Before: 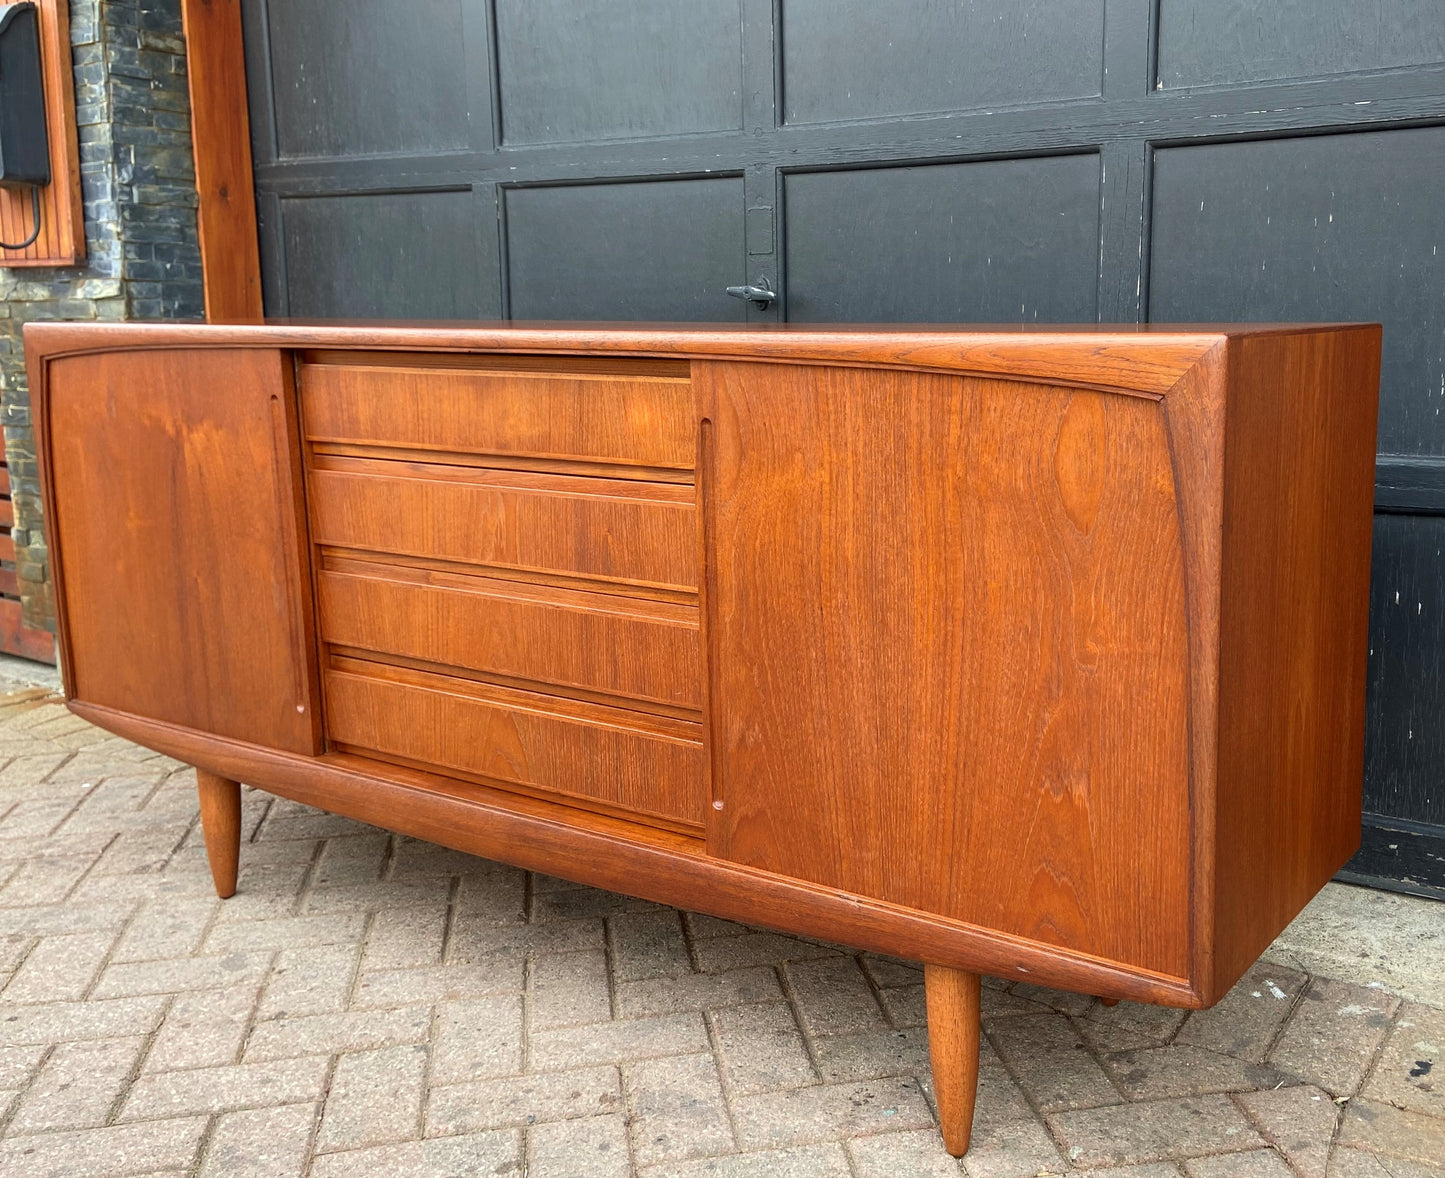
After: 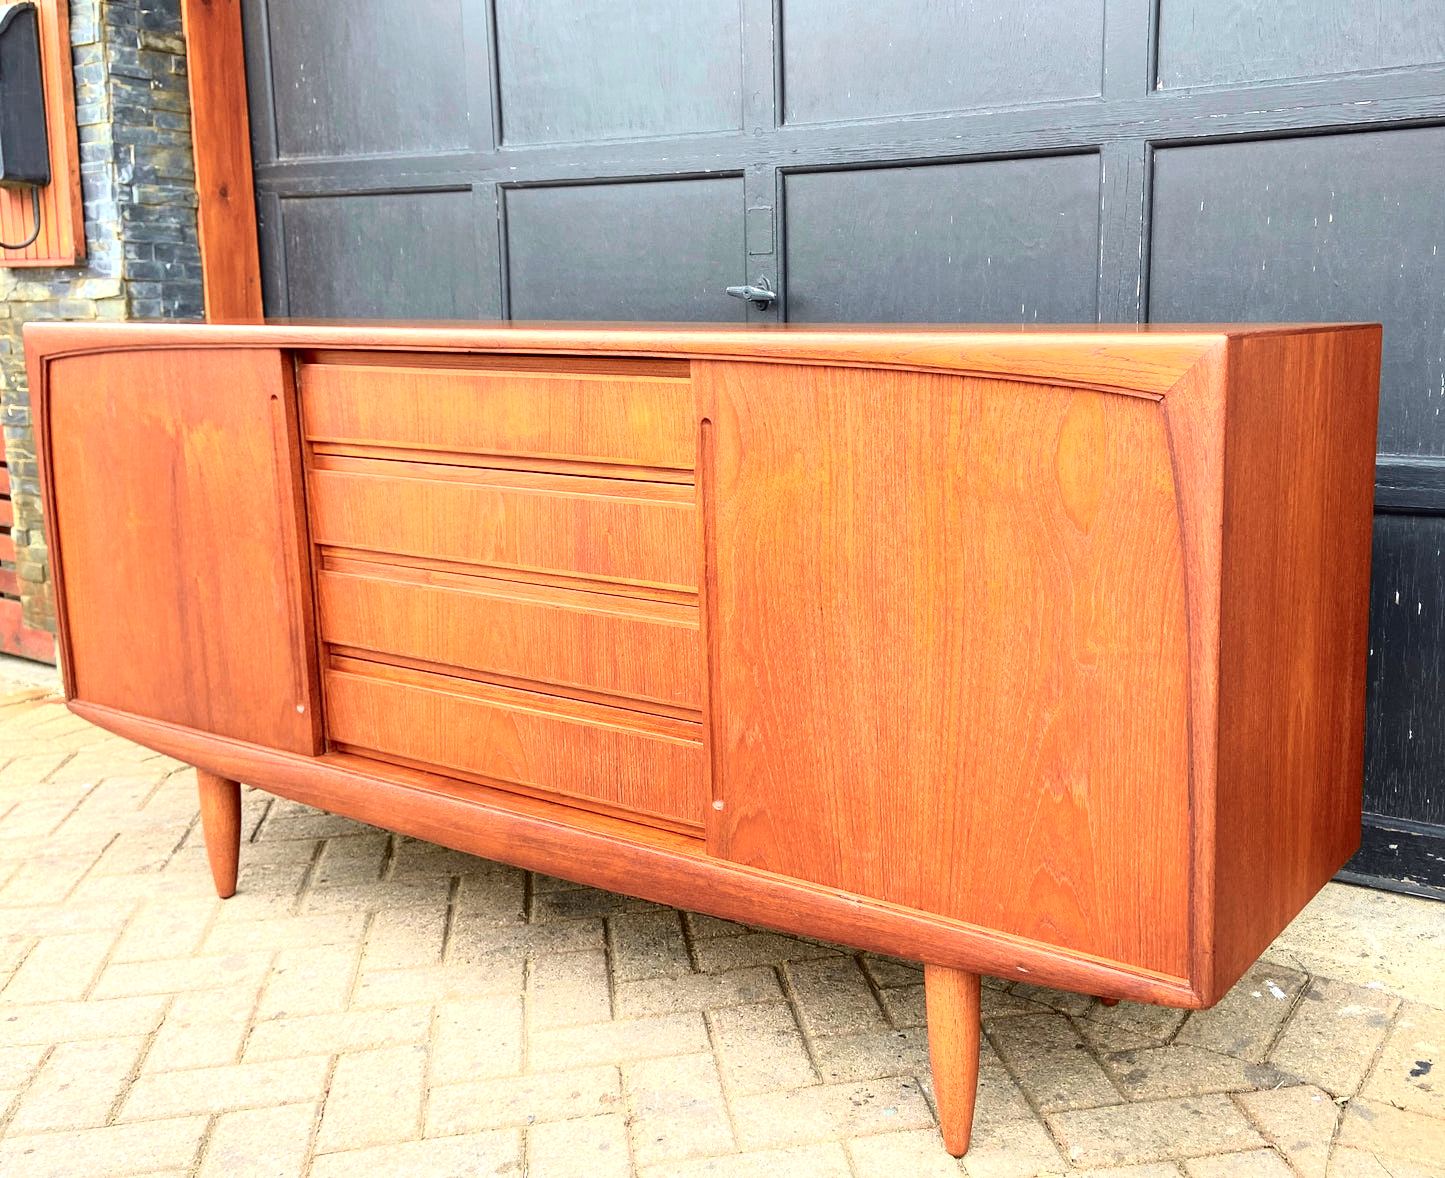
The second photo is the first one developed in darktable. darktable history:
exposure: black level correction -0.002, exposure 0.708 EV, compensate exposure bias true, compensate highlight preservation false
tone curve: curves: ch0 [(0, 0.011) (0.053, 0.026) (0.174, 0.115) (0.398, 0.444) (0.673, 0.775) (0.829, 0.906) (0.991, 0.981)]; ch1 [(0, 0) (0.264, 0.22) (0.407, 0.373) (0.463, 0.457) (0.492, 0.501) (0.512, 0.513) (0.54, 0.543) (0.585, 0.617) (0.659, 0.686) (0.78, 0.8) (1, 1)]; ch2 [(0, 0) (0.438, 0.449) (0.473, 0.469) (0.503, 0.5) (0.523, 0.534) (0.562, 0.591) (0.612, 0.627) (0.701, 0.707) (1, 1)], color space Lab, independent channels, preserve colors none
